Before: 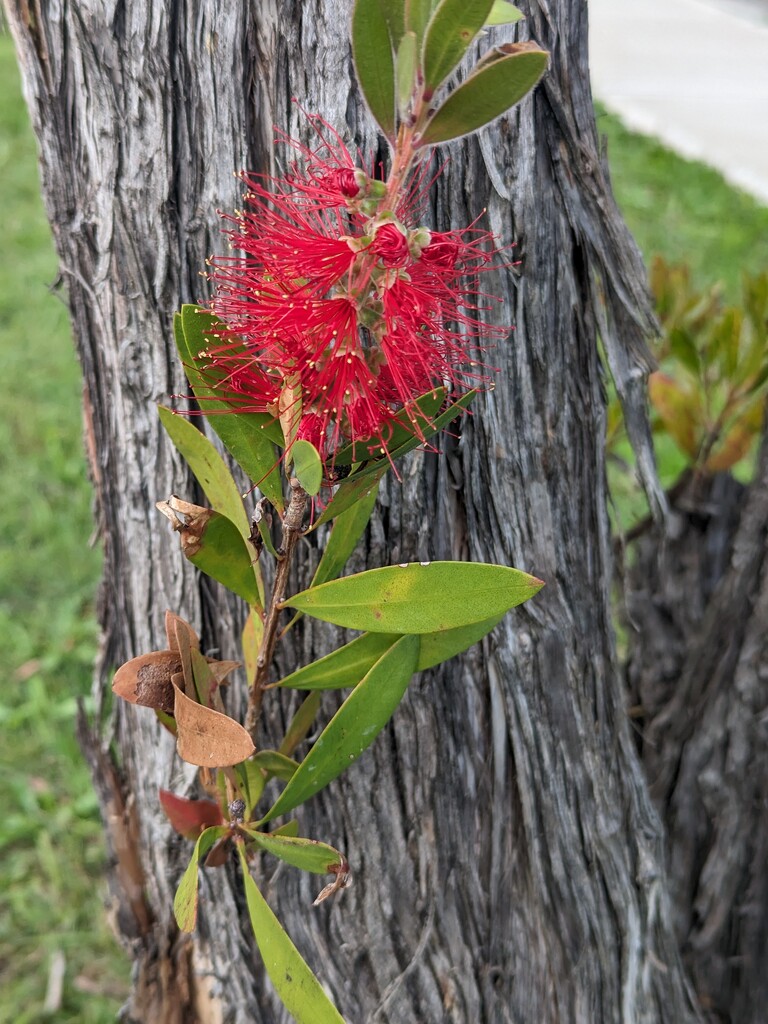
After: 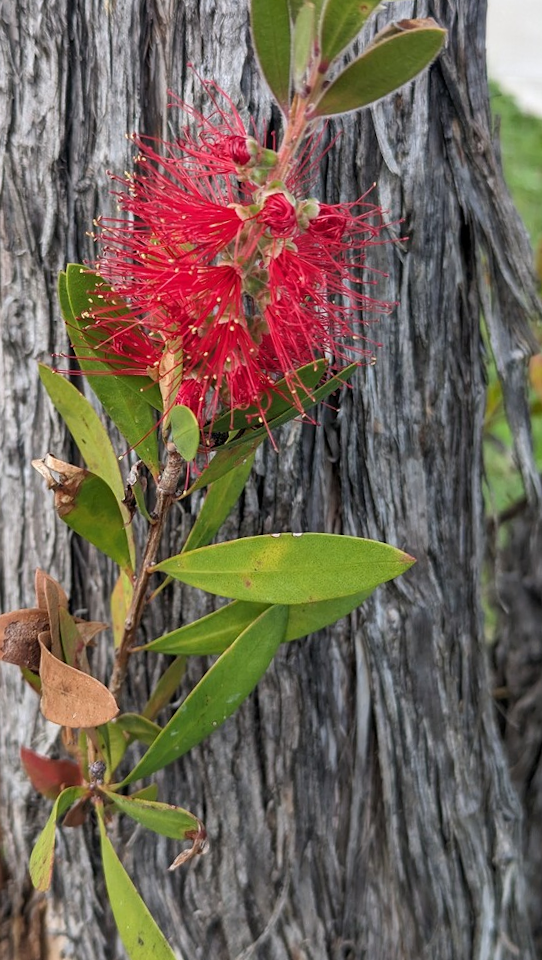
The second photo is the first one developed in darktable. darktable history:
crop and rotate: angle -2.85°, left 14.089%, top 0.037%, right 10.724%, bottom 0.085%
